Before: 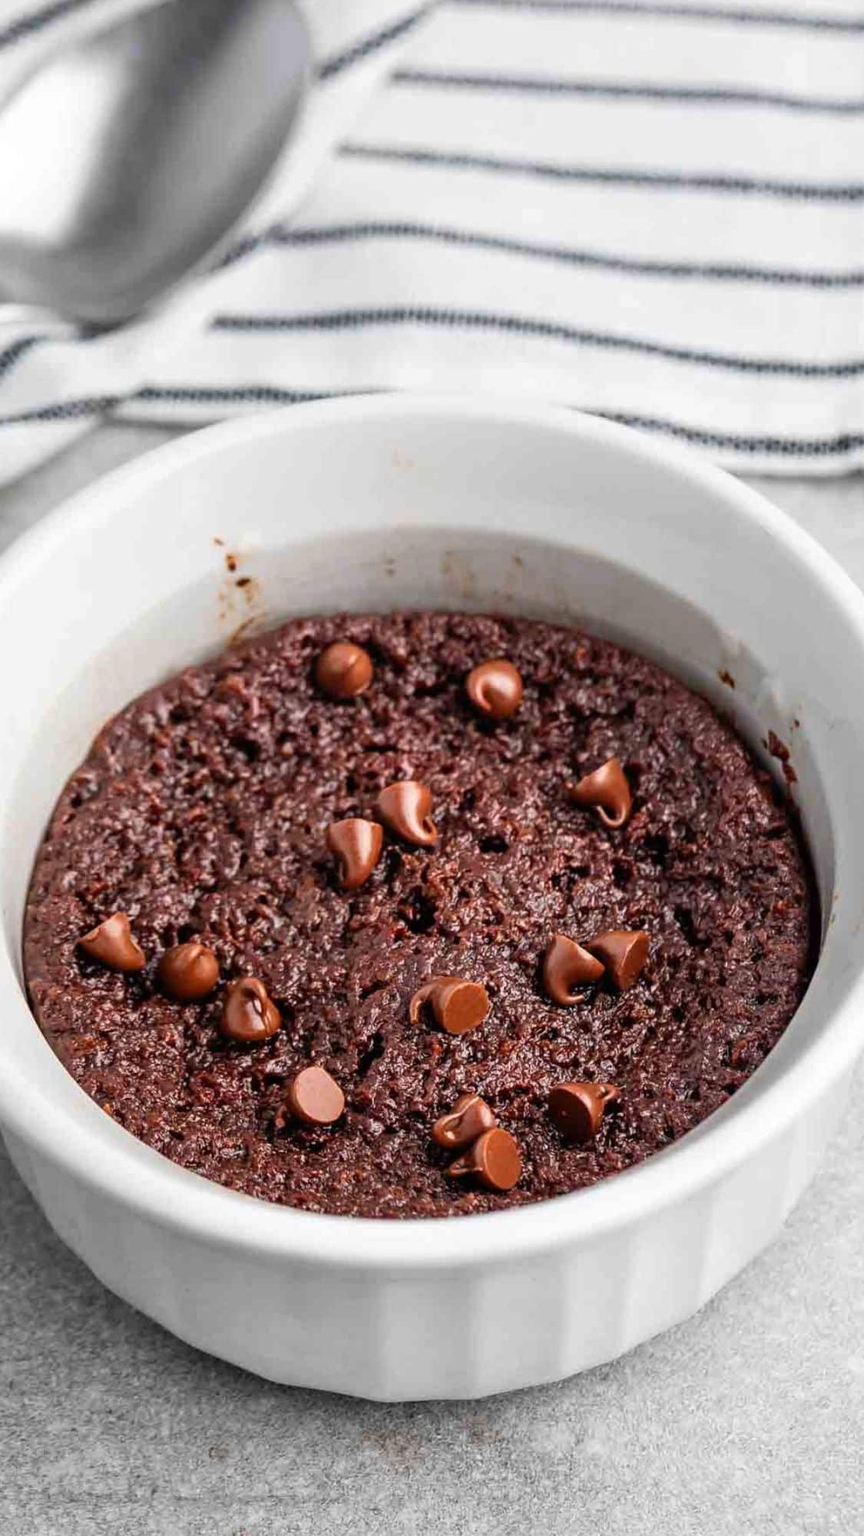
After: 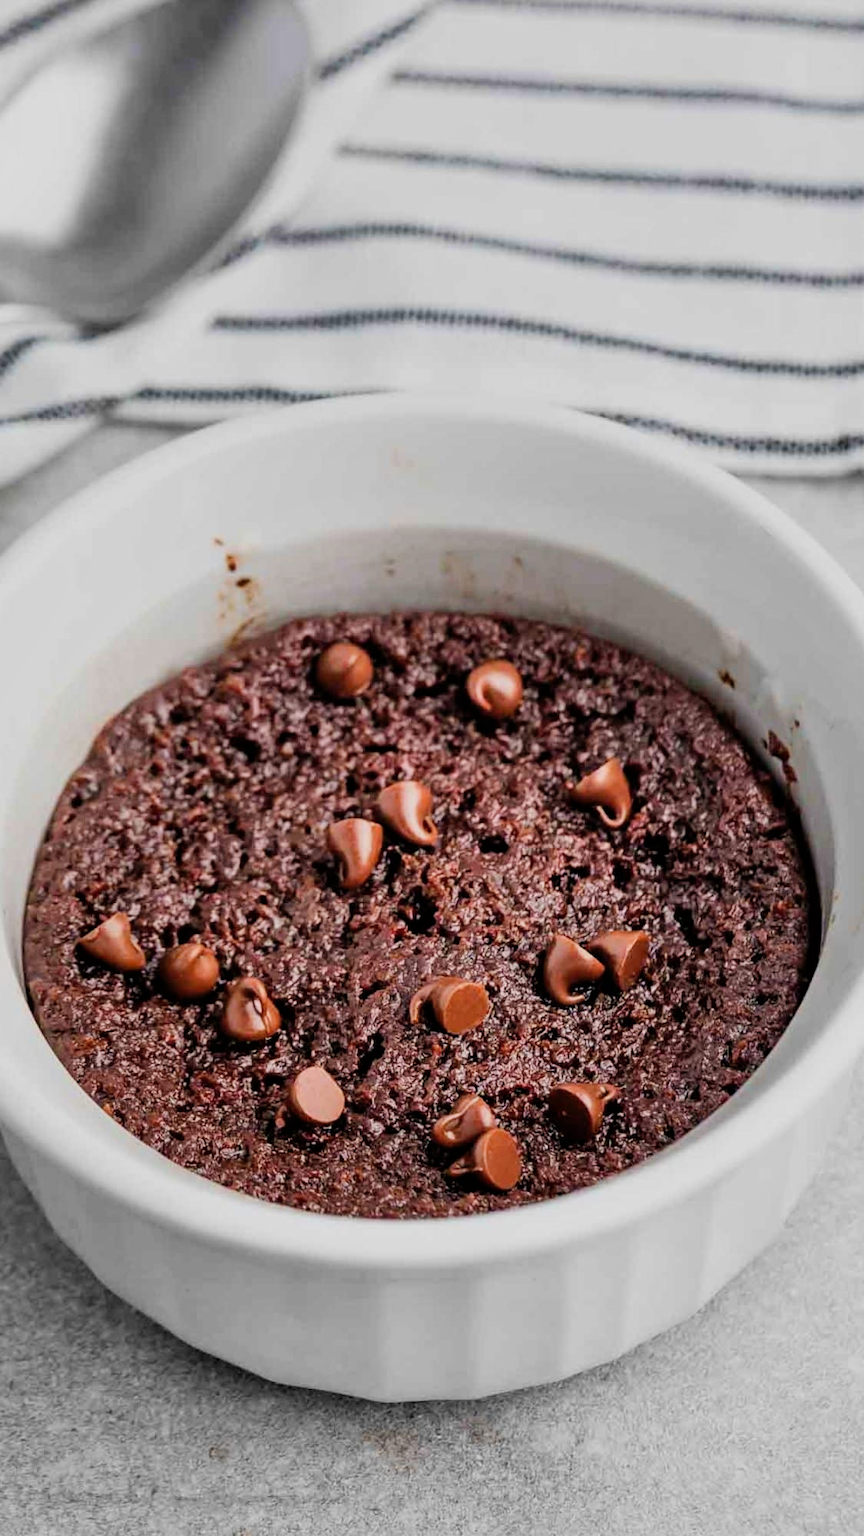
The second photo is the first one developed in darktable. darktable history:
shadows and highlights: shadows 52.15, highlights -28.63, soften with gaussian
filmic rgb: black relative exposure -8.02 EV, white relative exposure 3.8 EV, hardness 4.37
